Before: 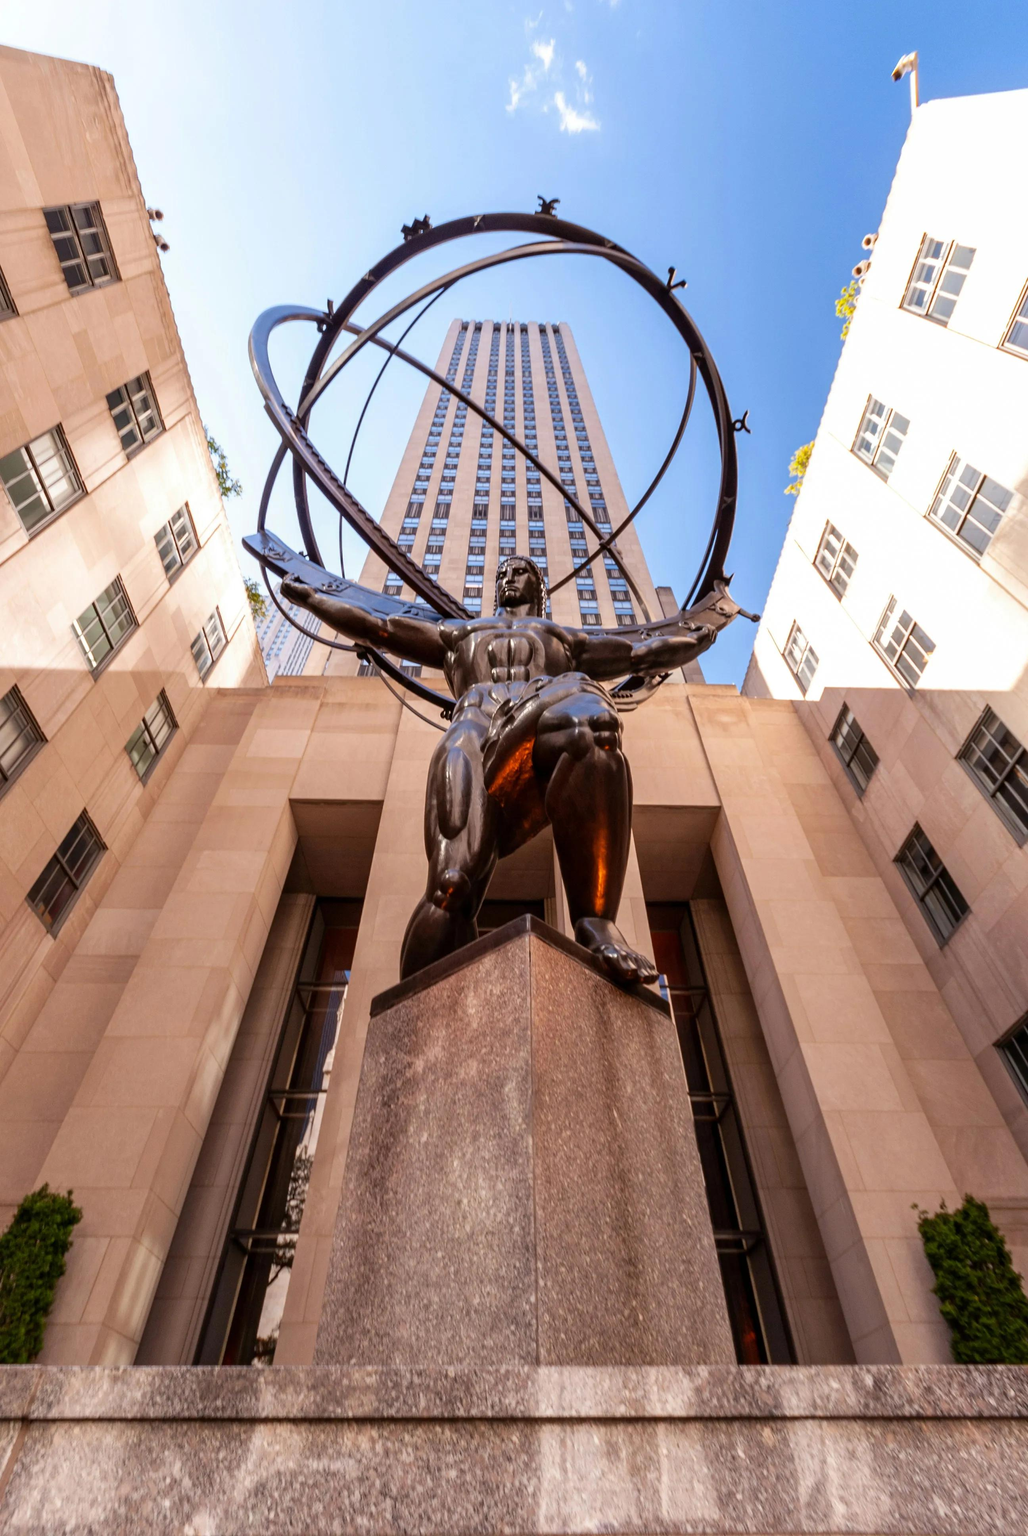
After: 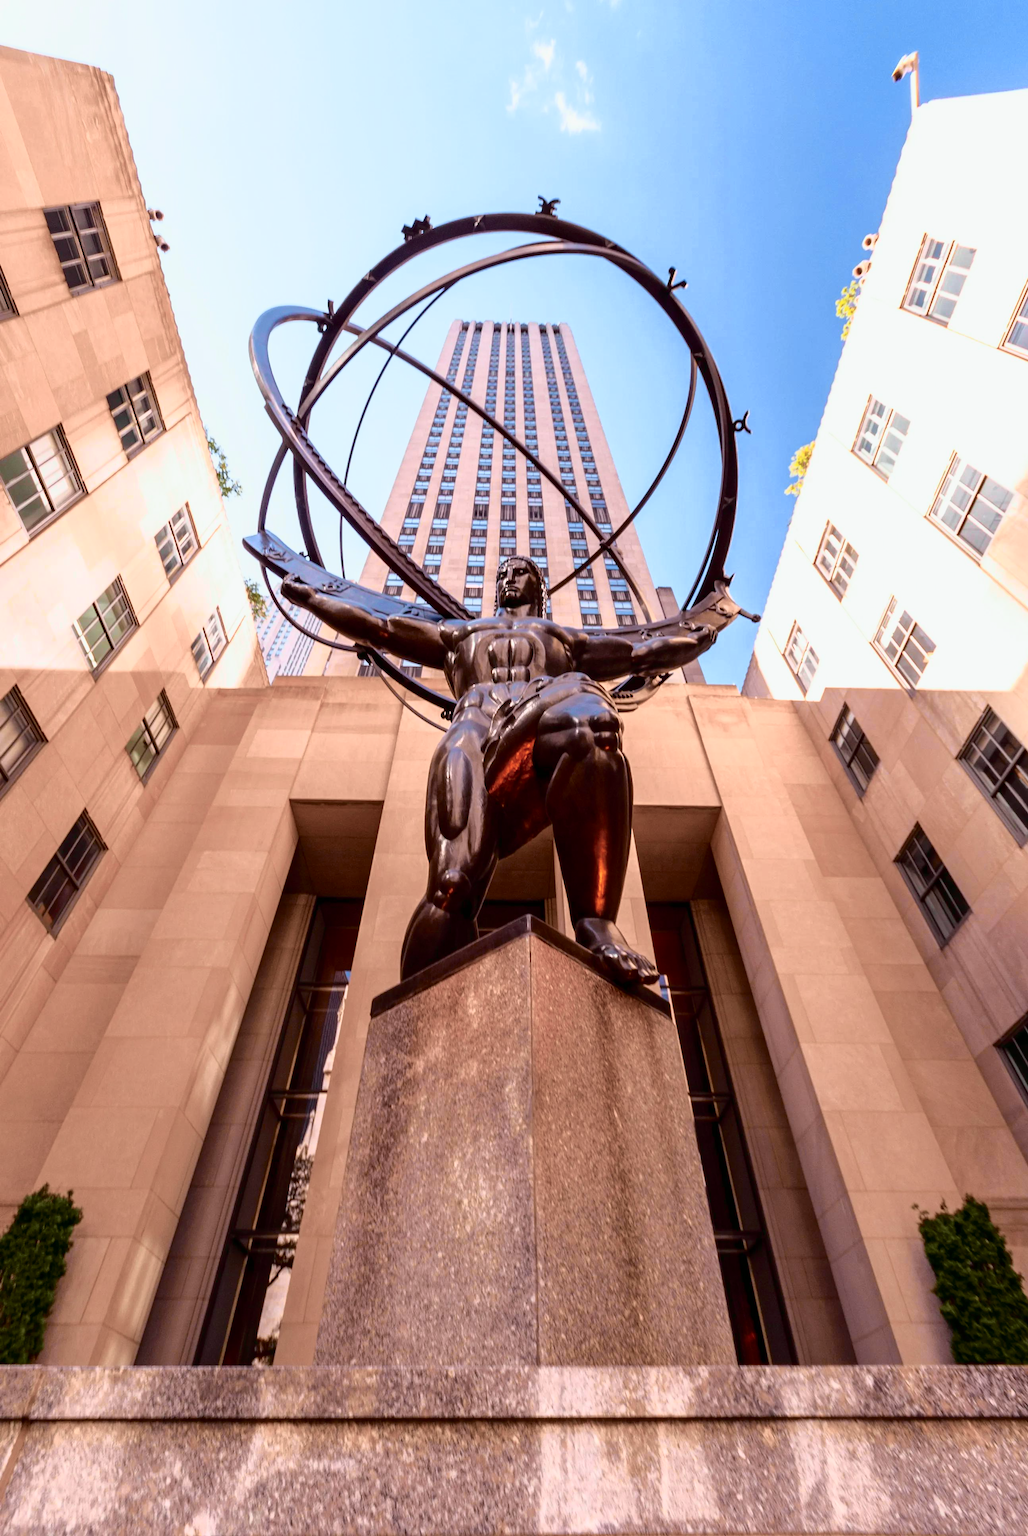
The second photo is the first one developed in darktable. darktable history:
tone curve: curves: ch0 [(0, 0) (0.105, 0.068) (0.195, 0.162) (0.283, 0.283) (0.384, 0.404) (0.485, 0.531) (0.638, 0.681) (0.795, 0.879) (1, 0.977)]; ch1 [(0, 0) (0.161, 0.092) (0.35, 0.33) (0.379, 0.401) (0.456, 0.469) (0.504, 0.501) (0.512, 0.523) (0.58, 0.597) (0.635, 0.646) (1, 1)]; ch2 [(0, 0) (0.371, 0.362) (0.437, 0.437) (0.5, 0.5) (0.53, 0.523) (0.56, 0.58) (0.622, 0.606) (1, 1)], color space Lab, independent channels, preserve colors none
